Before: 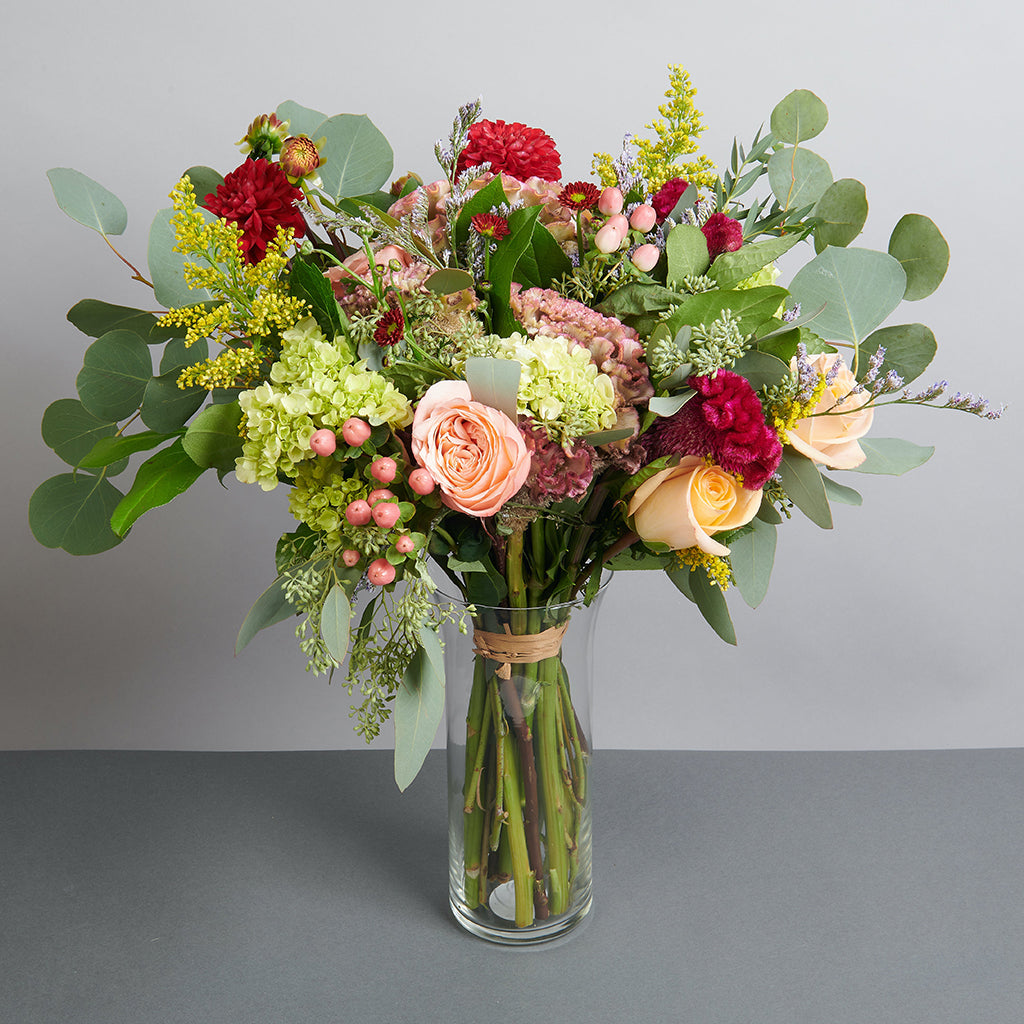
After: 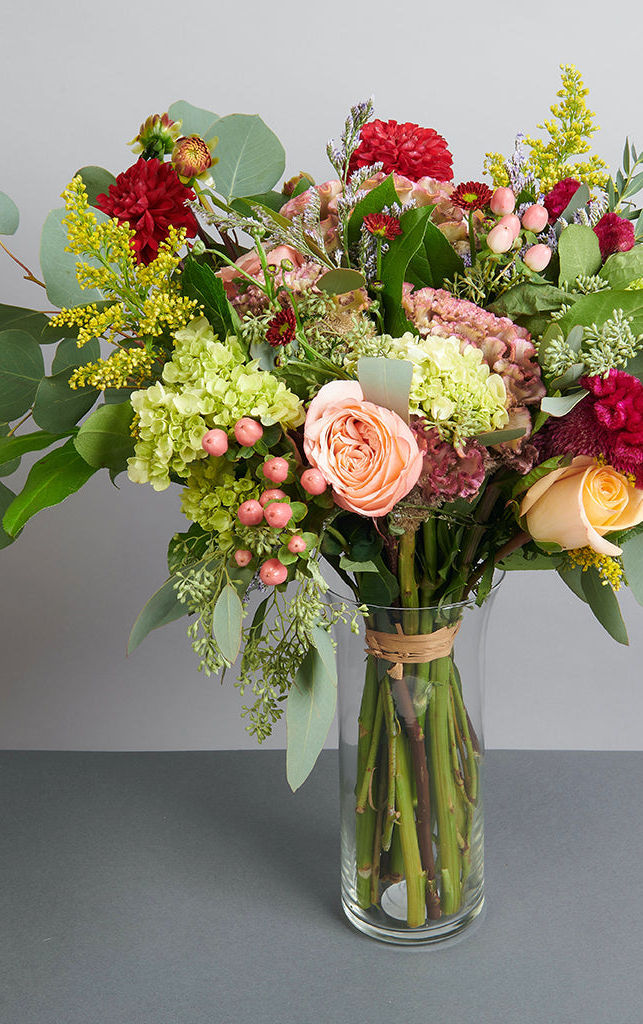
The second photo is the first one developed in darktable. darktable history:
crop: left 10.644%, right 26.528%
white balance: emerald 1
velvia: strength 10%
